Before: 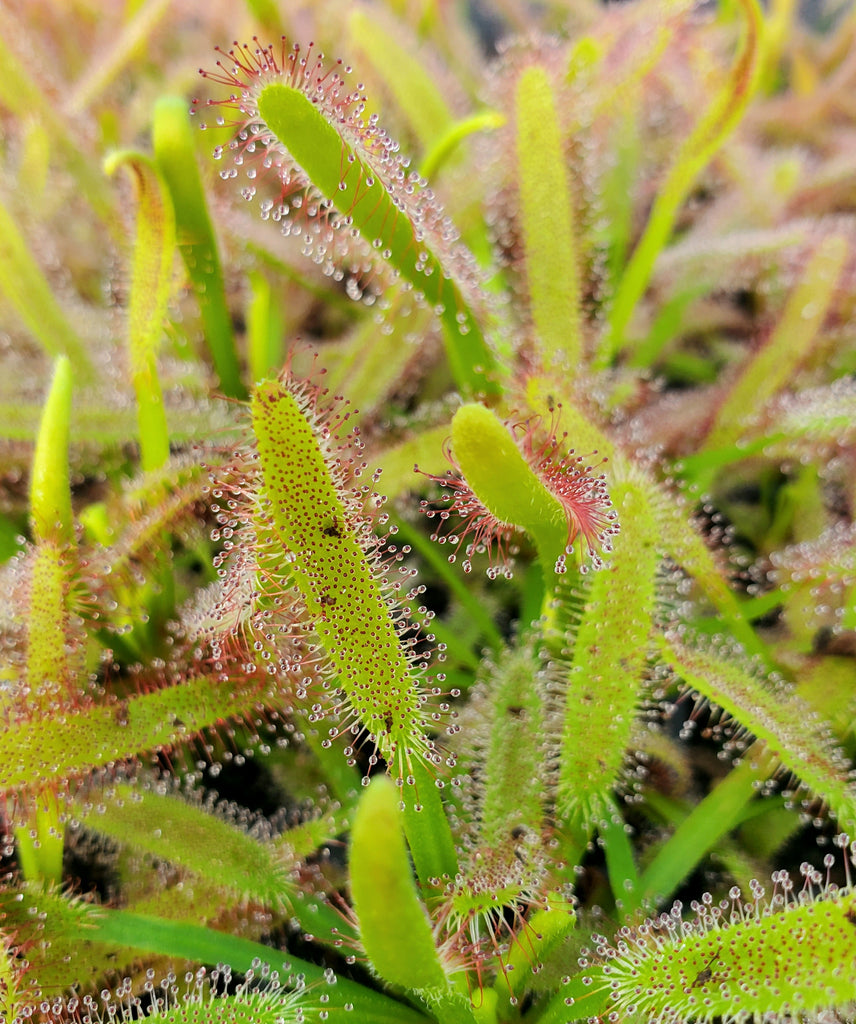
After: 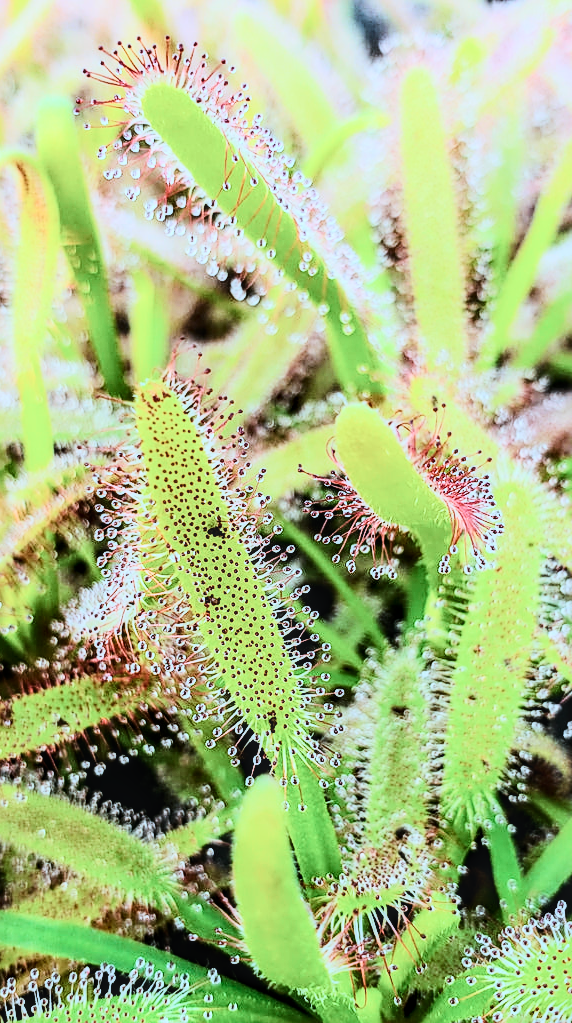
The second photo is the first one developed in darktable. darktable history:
filmic rgb: black relative exposure -7.65 EV, white relative exposure 4.56 EV, hardness 3.61, contrast 1.05
crop and rotate: left 13.621%, right 19.455%
tone equalizer: smoothing diameter 24.77%, edges refinement/feathering 14.5, preserve details guided filter
color correction: highlights a* -8.91, highlights b* -22.62
sharpen: on, module defaults
contrast brightness saturation: contrast 0.373, brightness 0.111
local contrast: on, module defaults
tone curve: curves: ch0 [(0, 0) (0.114, 0.083) (0.291, 0.3) (0.447, 0.535) (0.602, 0.712) (0.772, 0.864) (0.999, 0.978)]; ch1 [(0, 0) (0.389, 0.352) (0.458, 0.433) (0.486, 0.474) (0.509, 0.505) (0.535, 0.541) (0.555, 0.557) (0.677, 0.724) (1, 1)]; ch2 [(0, 0) (0.369, 0.388) (0.449, 0.431) (0.501, 0.5) (0.528, 0.552) (0.561, 0.596) (0.697, 0.721) (1, 1)], color space Lab, linked channels, preserve colors none
